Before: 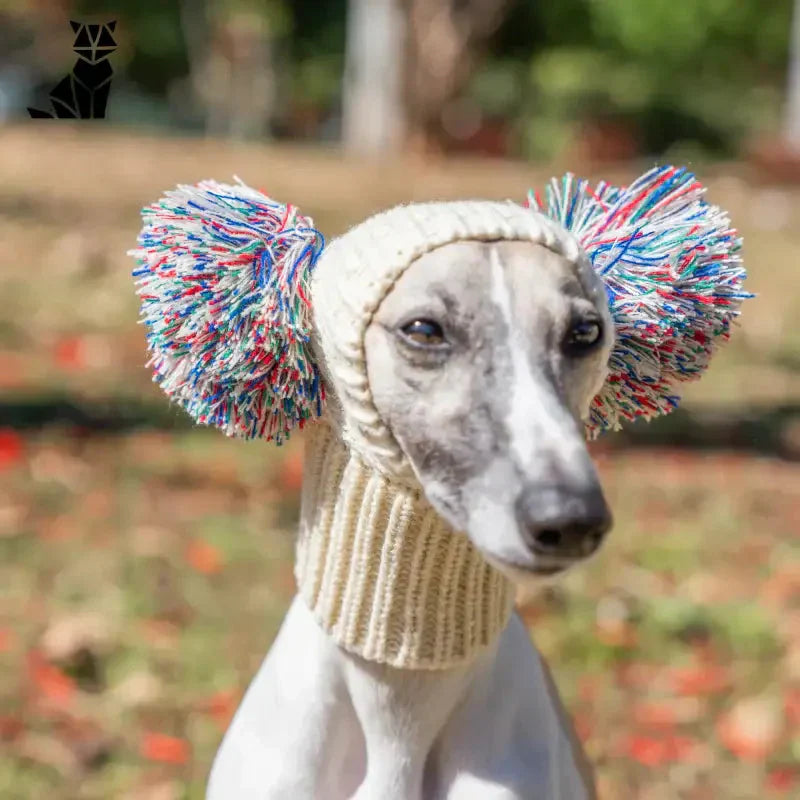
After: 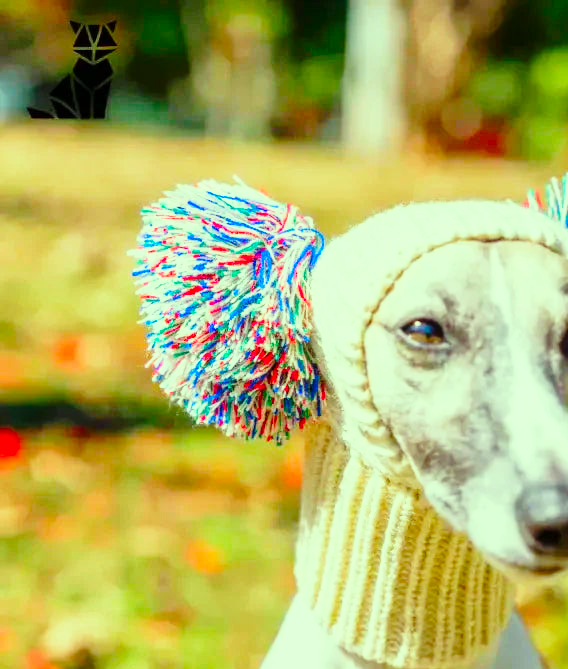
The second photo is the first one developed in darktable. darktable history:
crop: right 28.962%, bottom 16.323%
base curve: curves: ch0 [(0, 0) (0.028, 0.03) (0.121, 0.232) (0.46, 0.748) (0.859, 0.968) (1, 1)], preserve colors none
color correction: highlights a* -10.99, highlights b* 9.96, saturation 1.71
